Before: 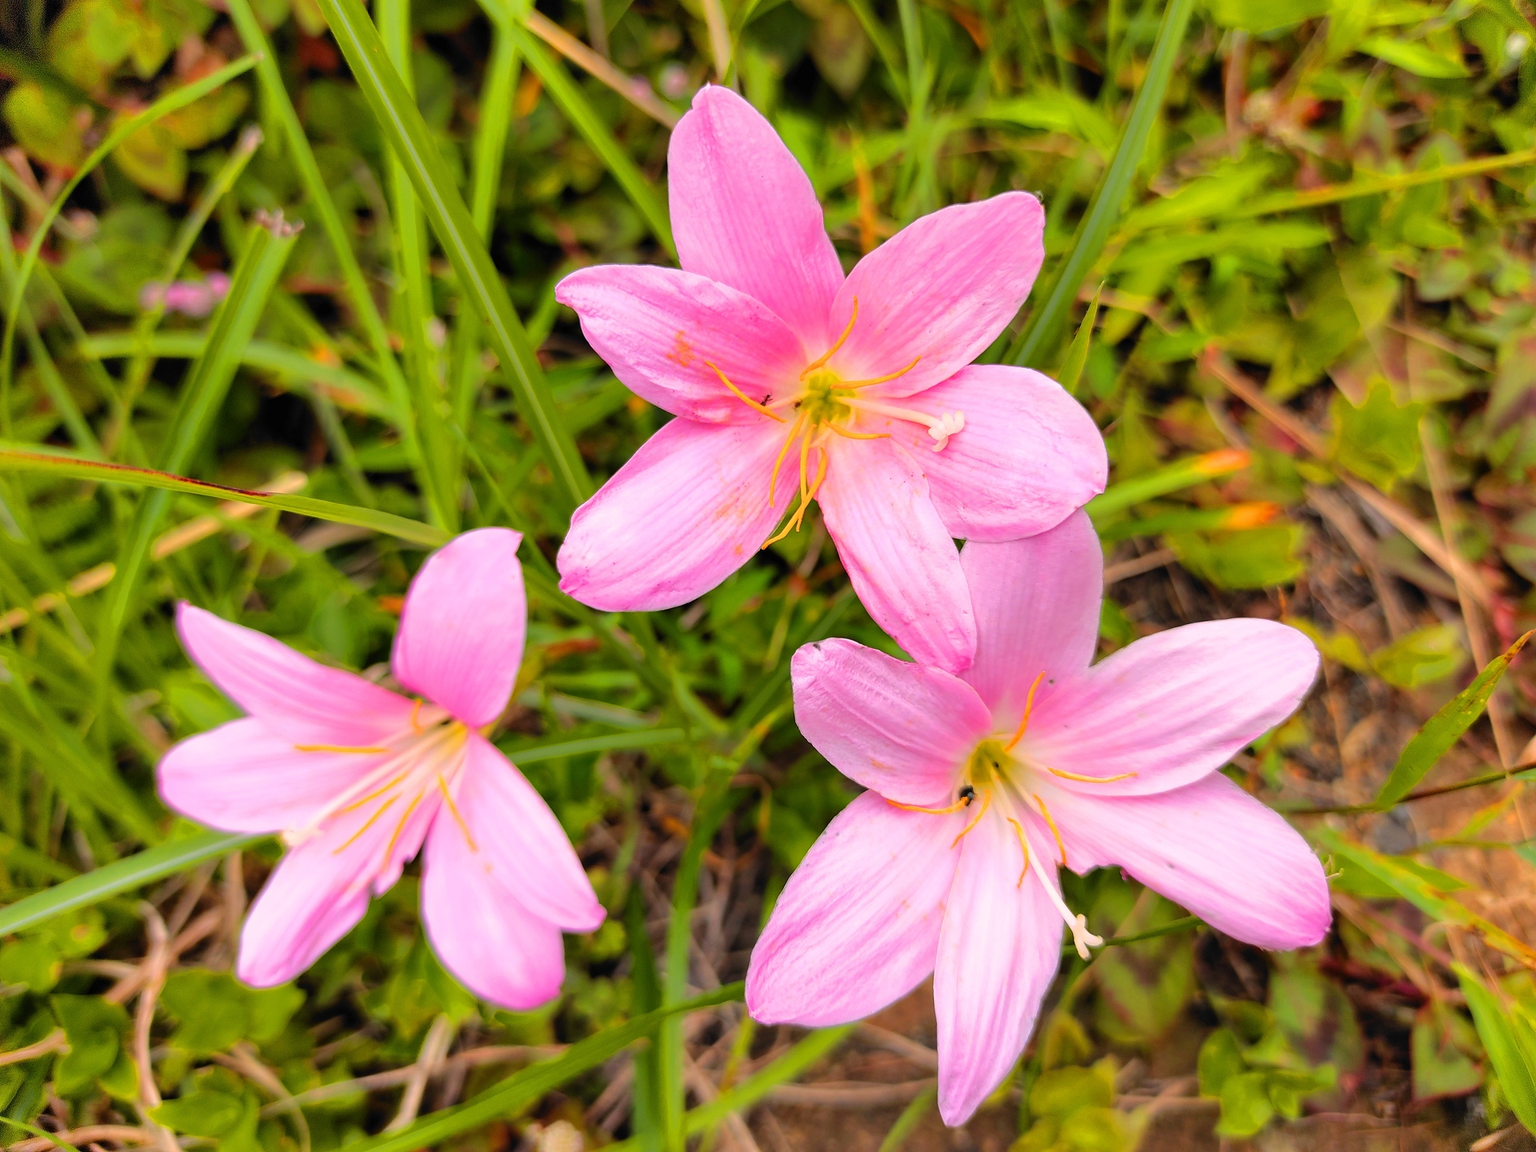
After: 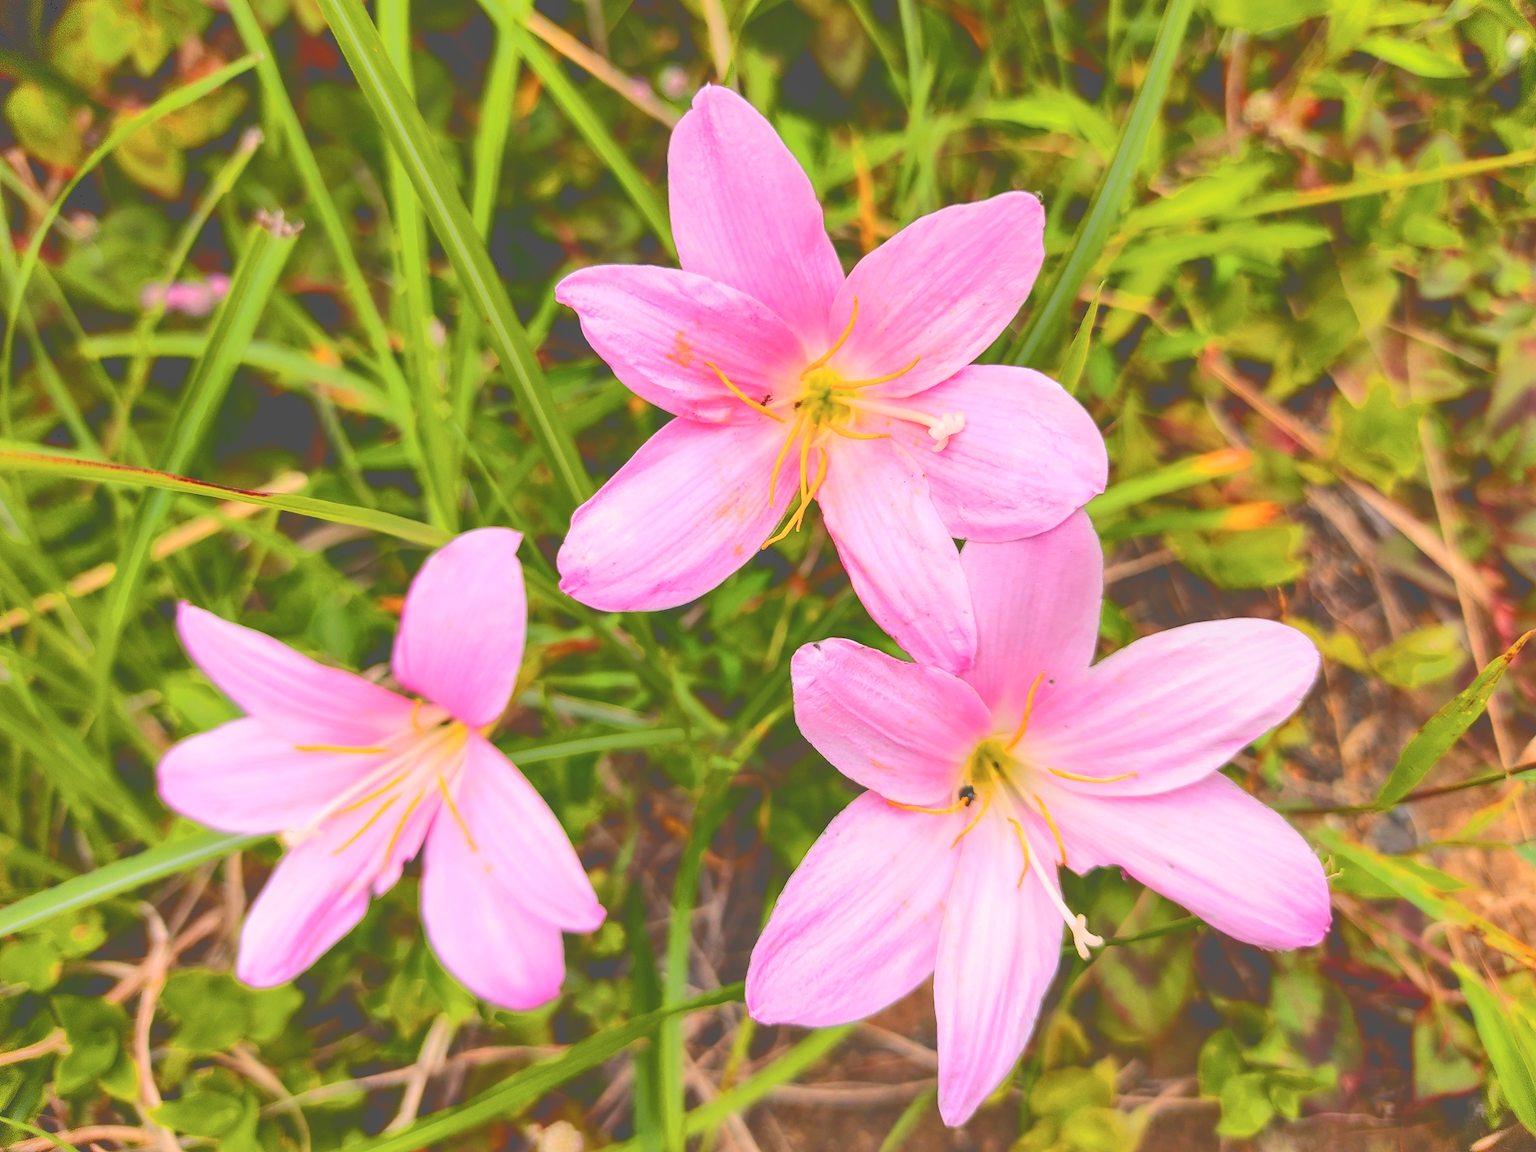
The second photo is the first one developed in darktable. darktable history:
tone curve: curves: ch0 [(0, 0) (0.003, 0.319) (0.011, 0.319) (0.025, 0.319) (0.044, 0.323) (0.069, 0.324) (0.1, 0.328) (0.136, 0.329) (0.177, 0.337) (0.224, 0.351) (0.277, 0.373) (0.335, 0.413) (0.399, 0.458) (0.468, 0.533) (0.543, 0.617) (0.623, 0.71) (0.709, 0.783) (0.801, 0.849) (0.898, 0.911) (1, 1)], color space Lab, independent channels, preserve colors none
local contrast: detail 110%
